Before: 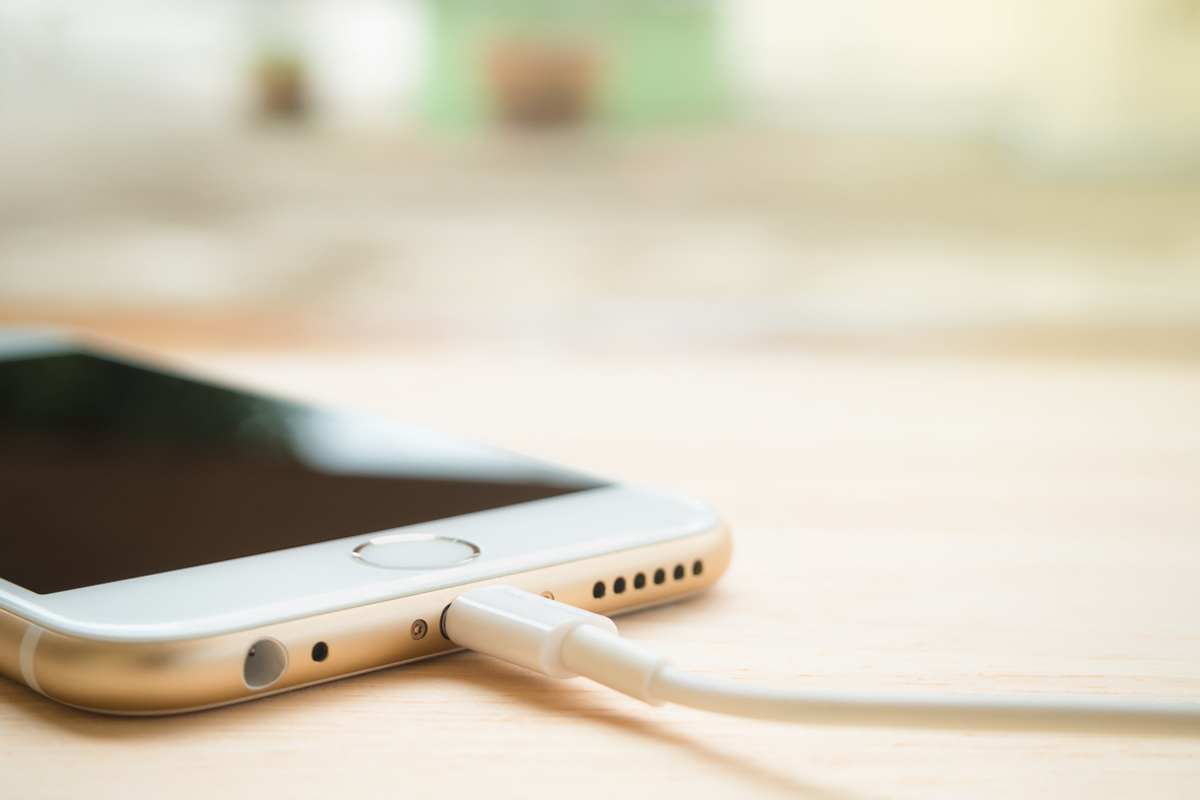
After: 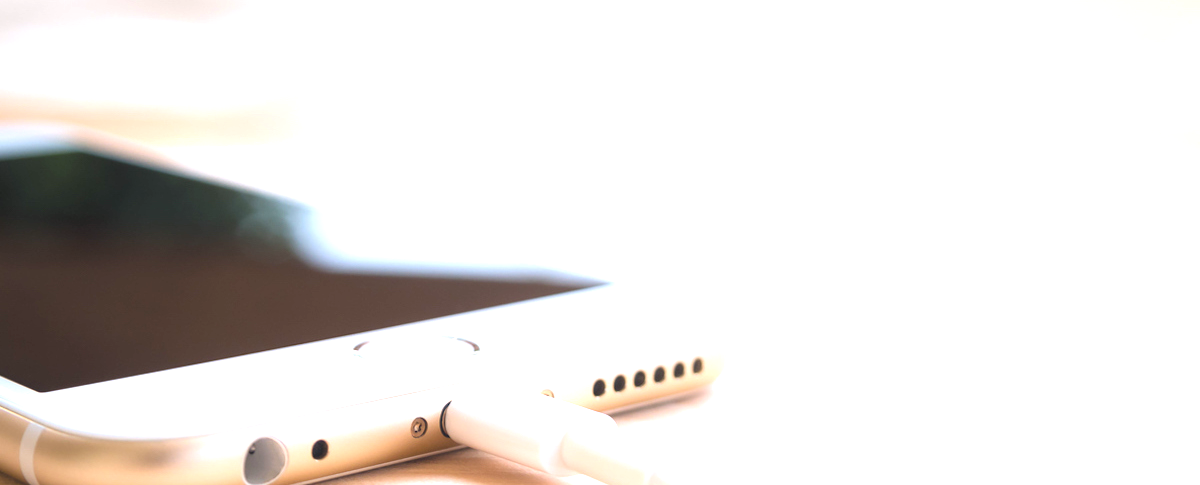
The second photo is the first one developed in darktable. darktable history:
color calibration: illuminant as shot in camera, x 0.363, y 0.385, temperature 4528.04 K
crop and rotate: top 25.357%, bottom 13.942%
exposure: exposure 1 EV, compensate highlight preservation false
